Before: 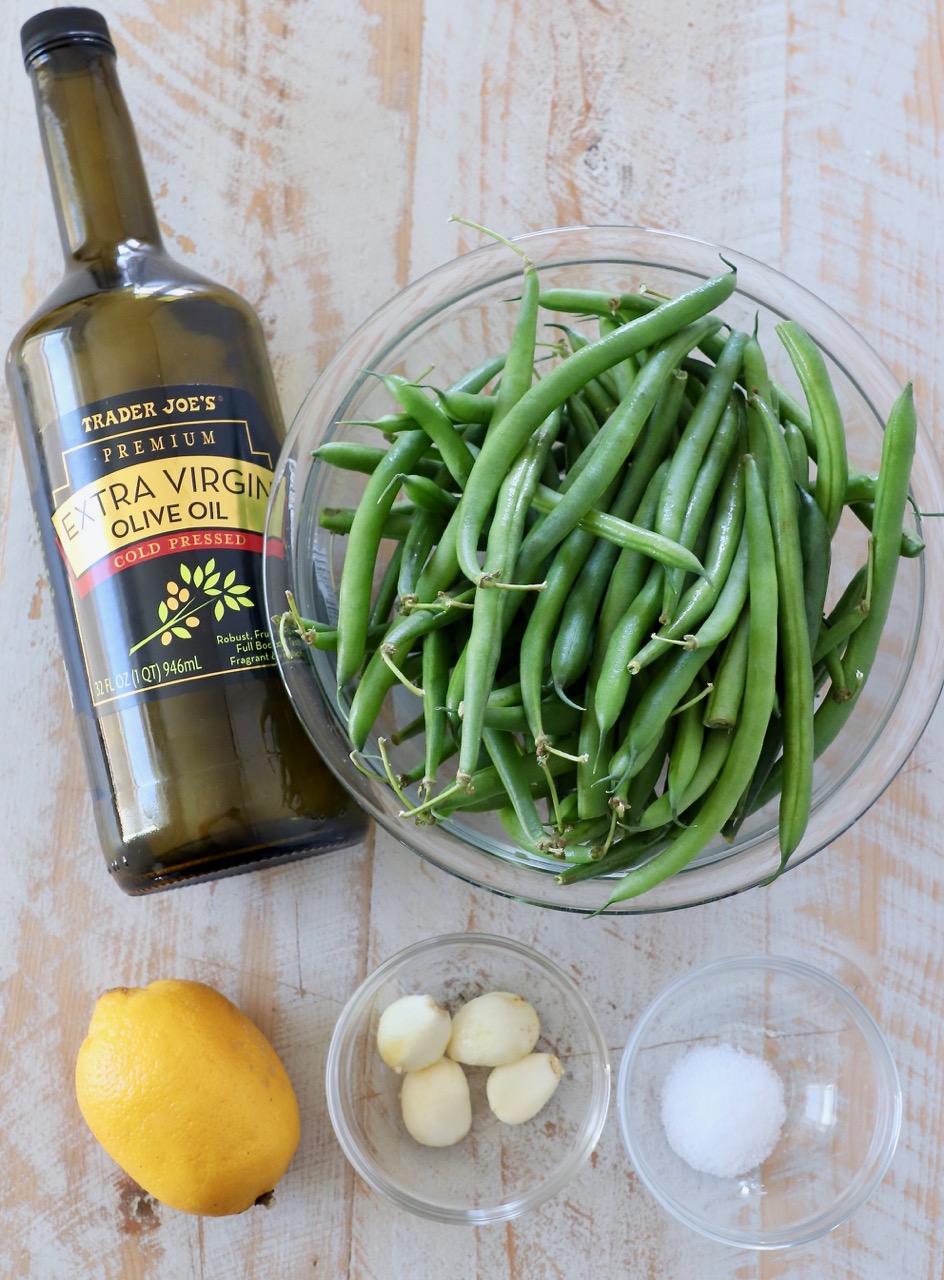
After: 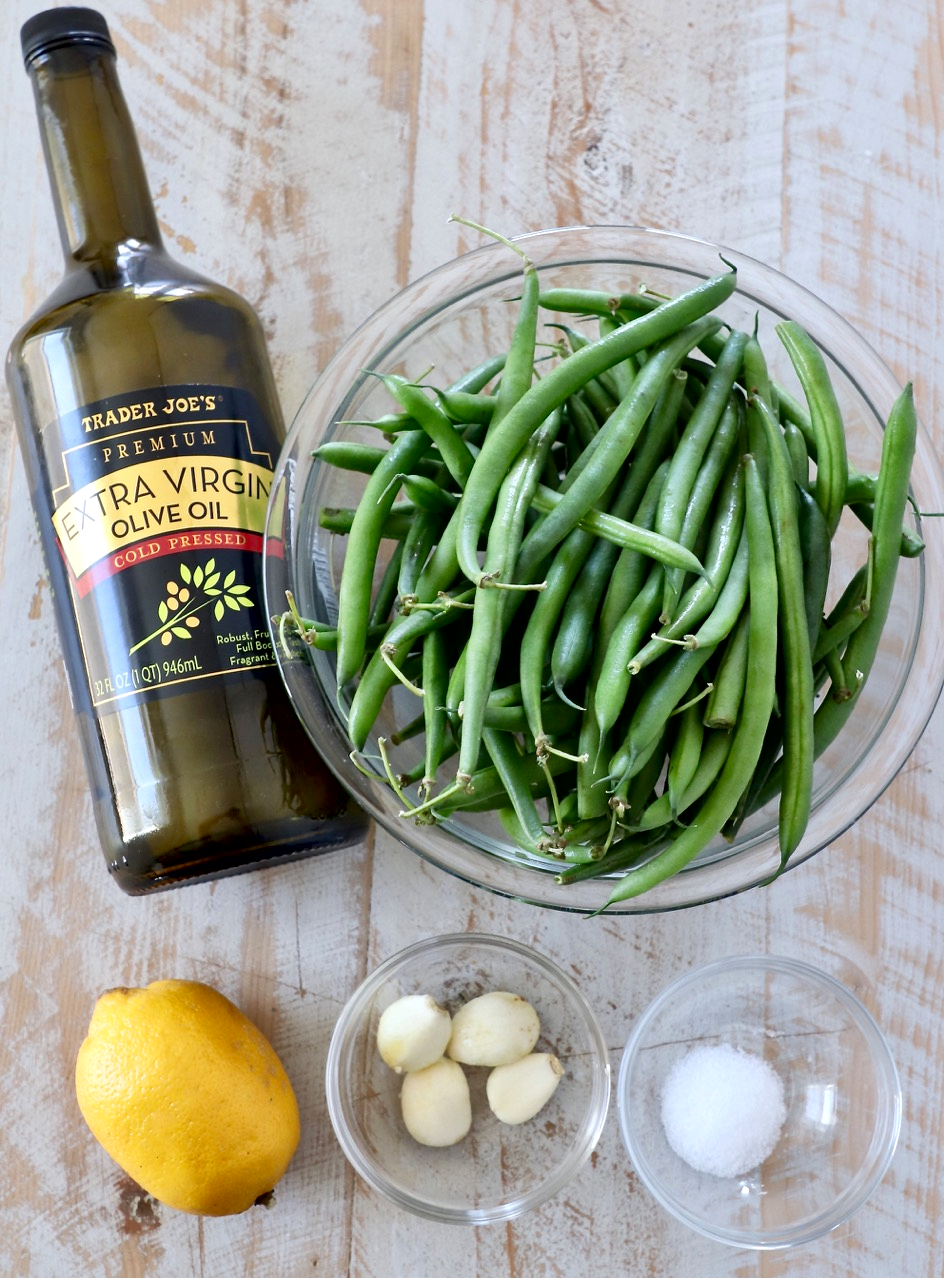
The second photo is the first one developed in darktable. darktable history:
crop: top 0.05%, bottom 0.098%
local contrast: mode bilateral grid, contrast 25, coarseness 60, detail 151%, midtone range 0.2
